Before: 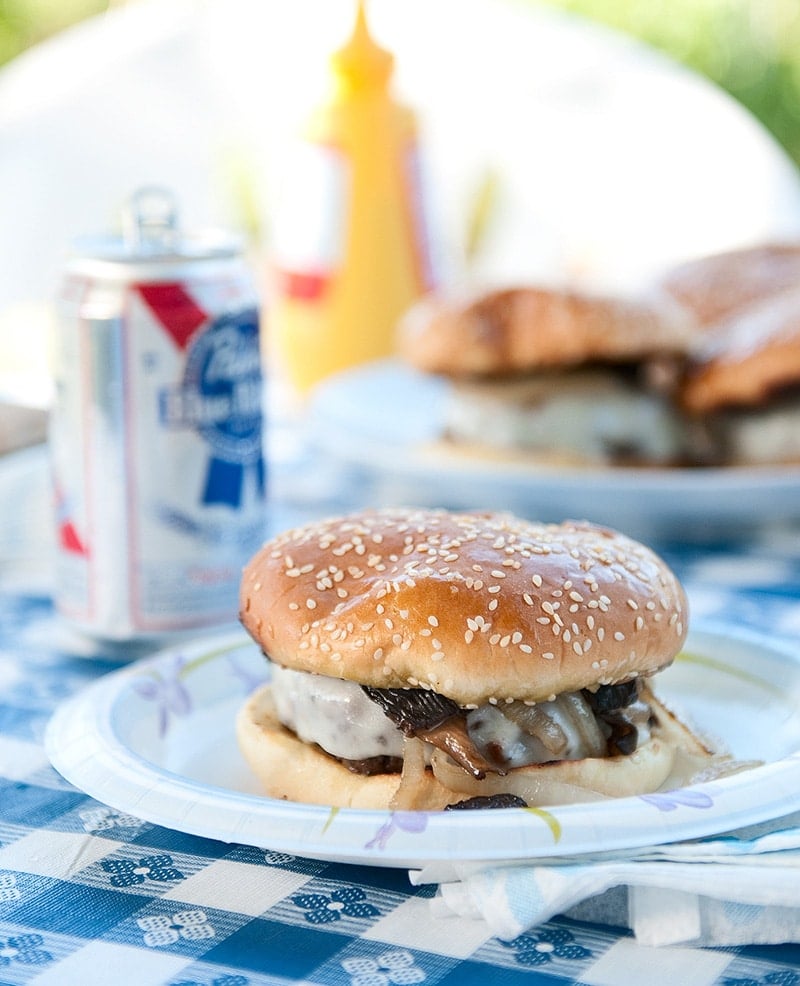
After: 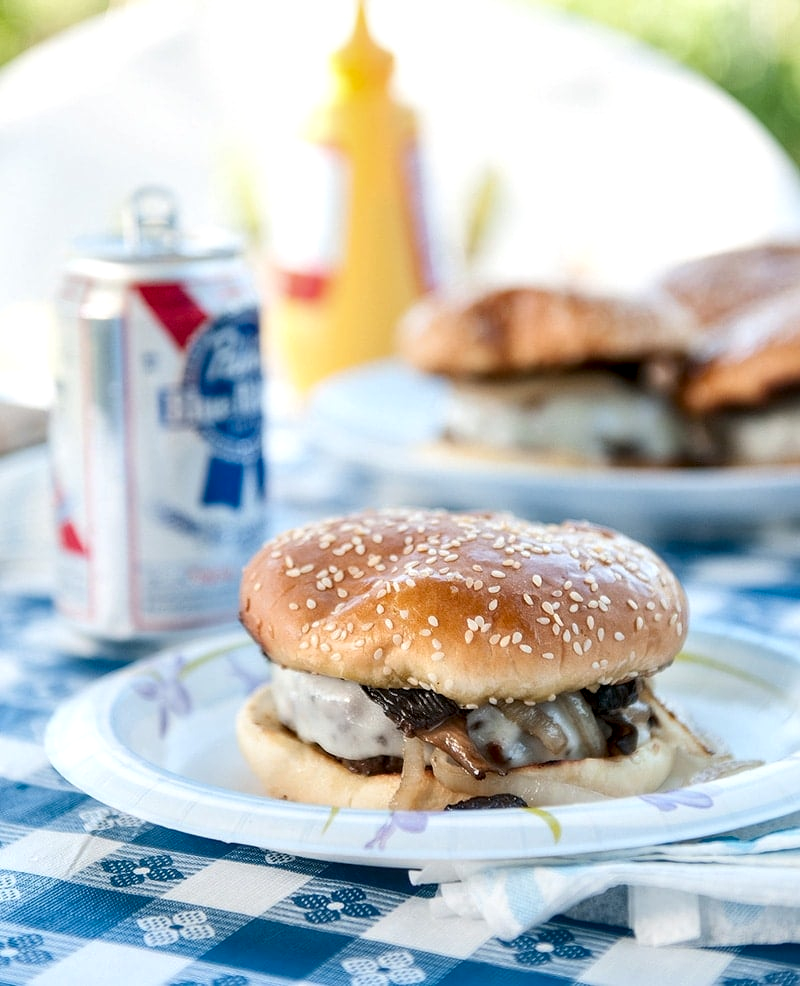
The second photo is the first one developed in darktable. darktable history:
contrast equalizer: octaves 7, y [[0.439, 0.44, 0.442, 0.457, 0.493, 0.498], [0.5 ×6], [0.5 ×6], [0 ×6], [0 ×6]], mix -0.998
local contrast: detail 110%
tone equalizer: on, module defaults
